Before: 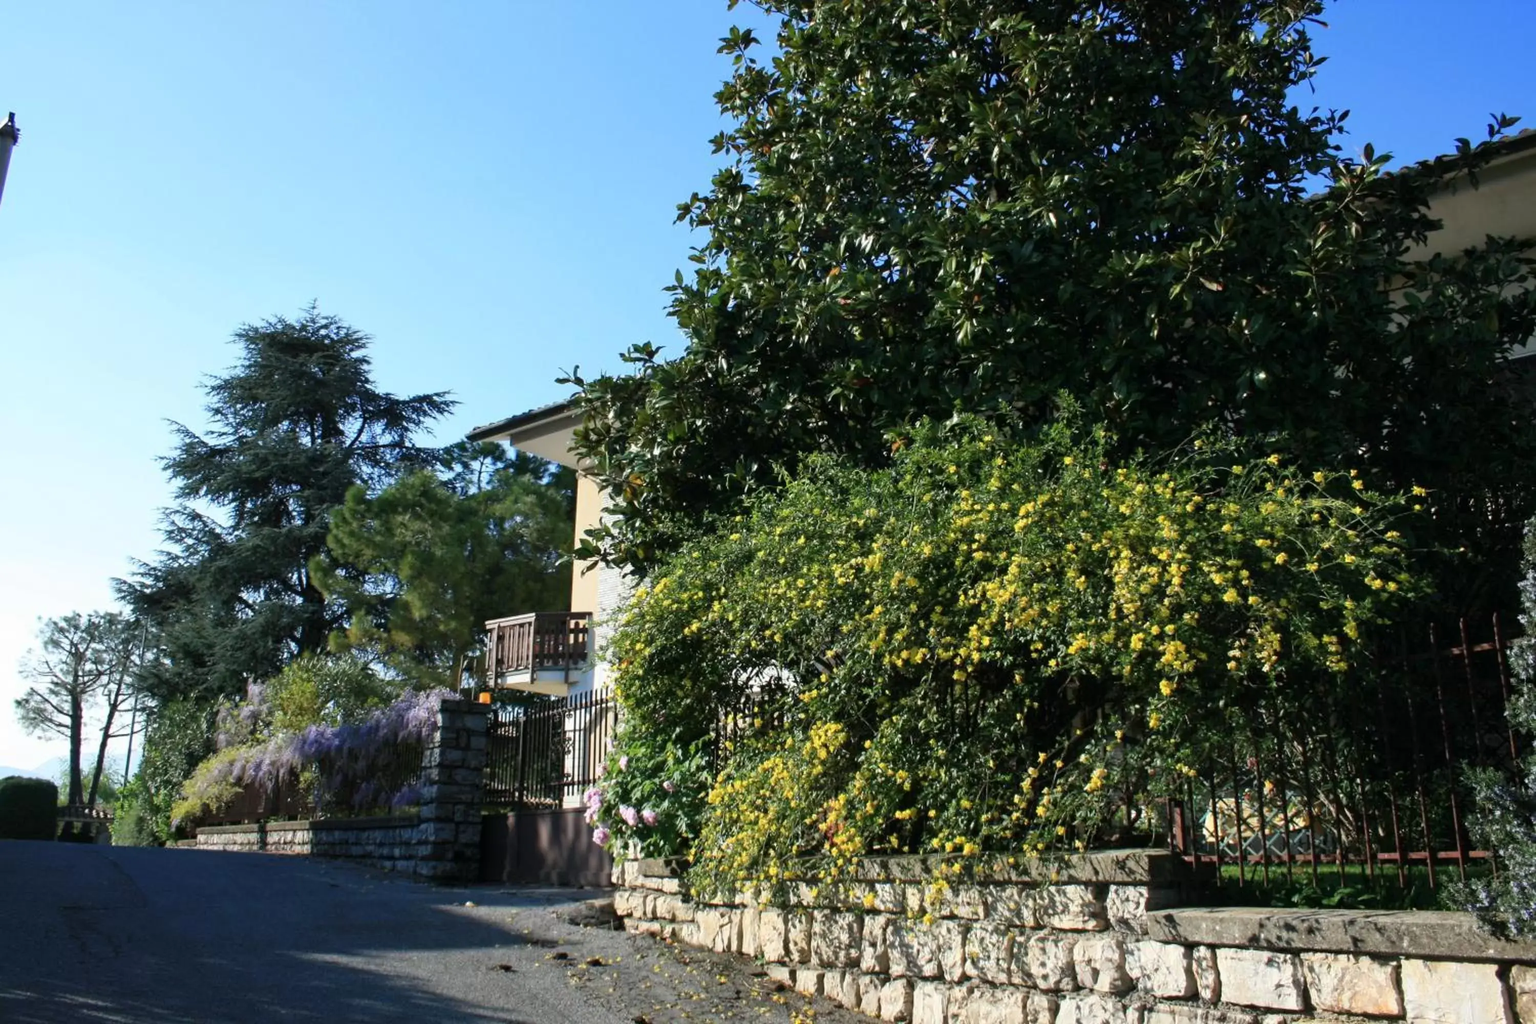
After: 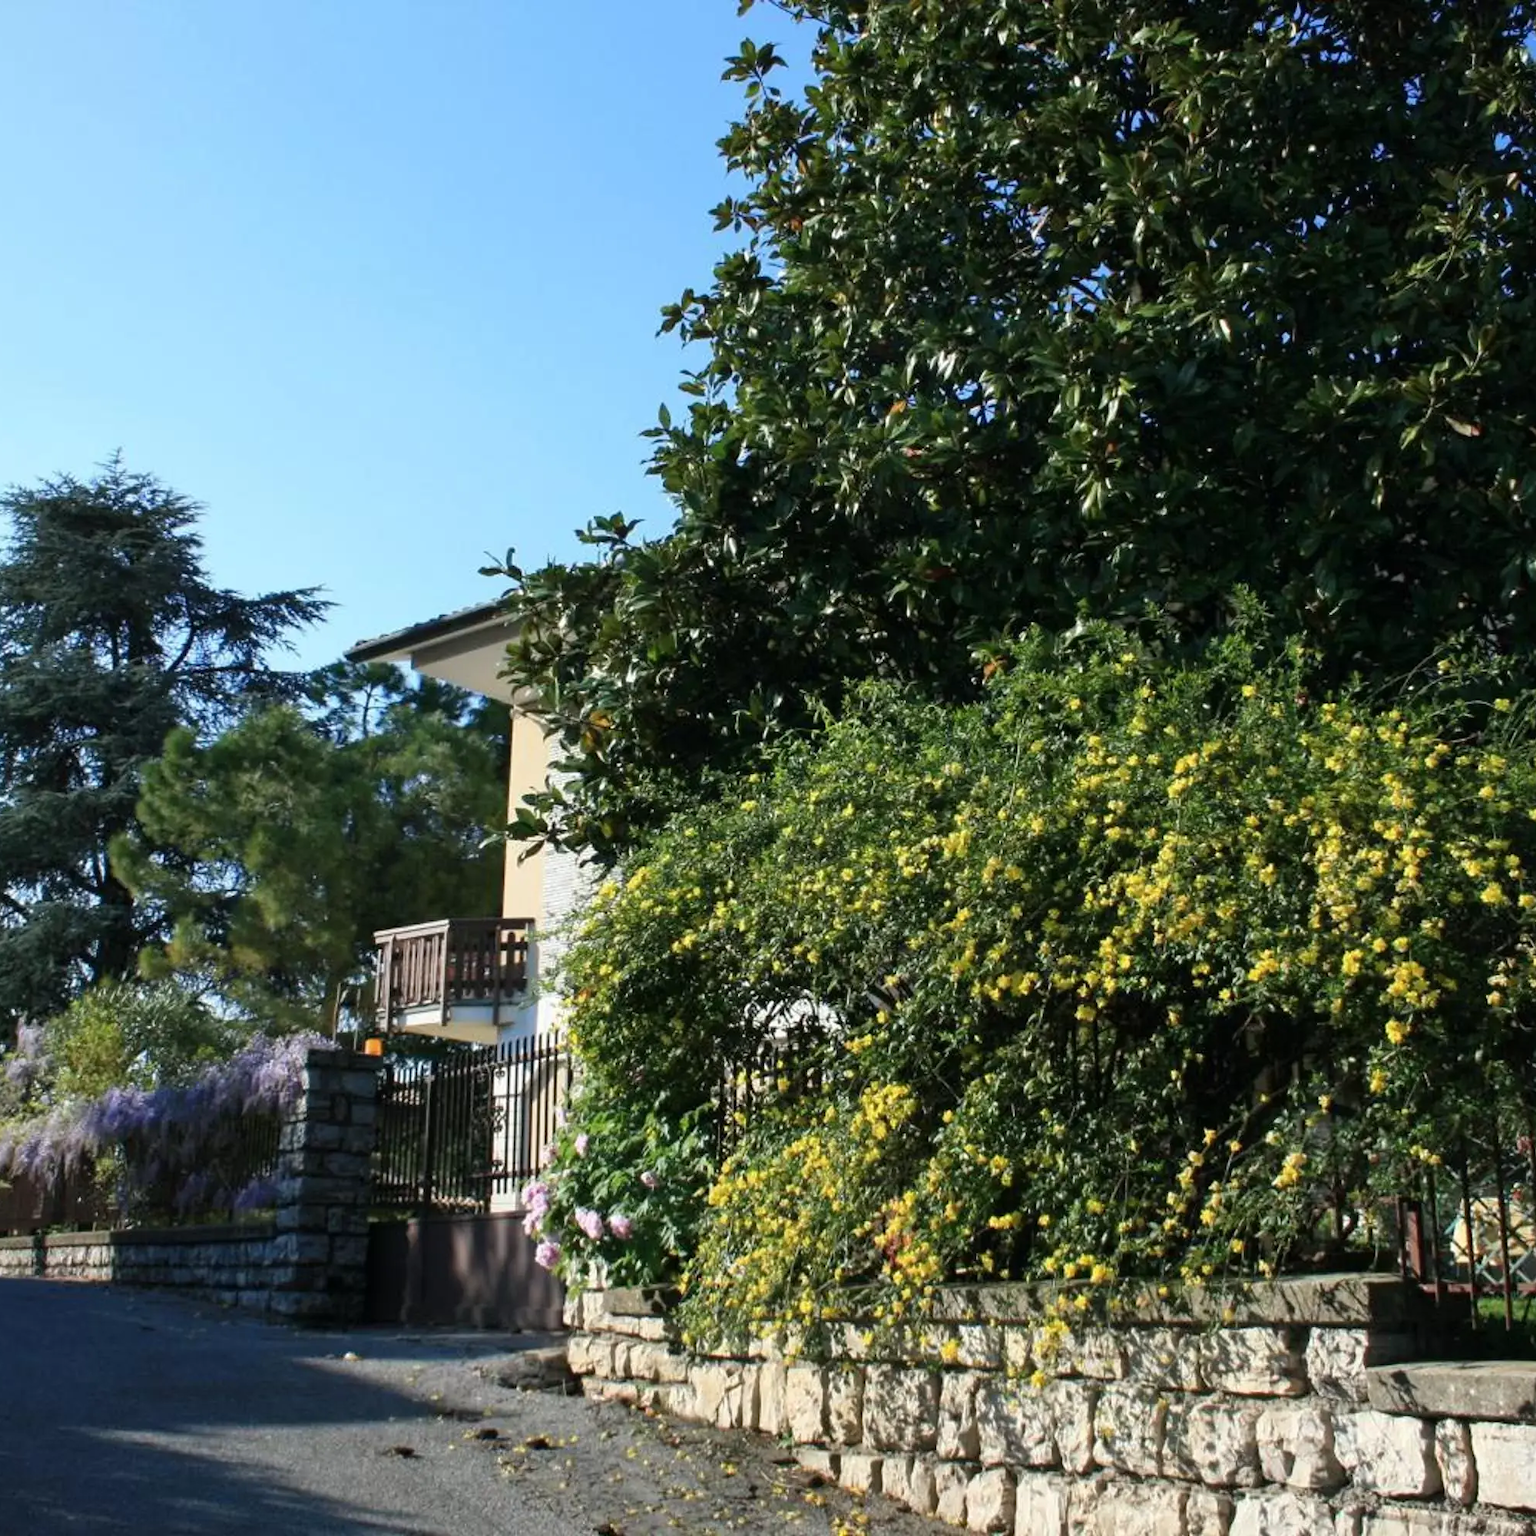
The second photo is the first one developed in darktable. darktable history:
crop: left 15.386%, right 17.936%
